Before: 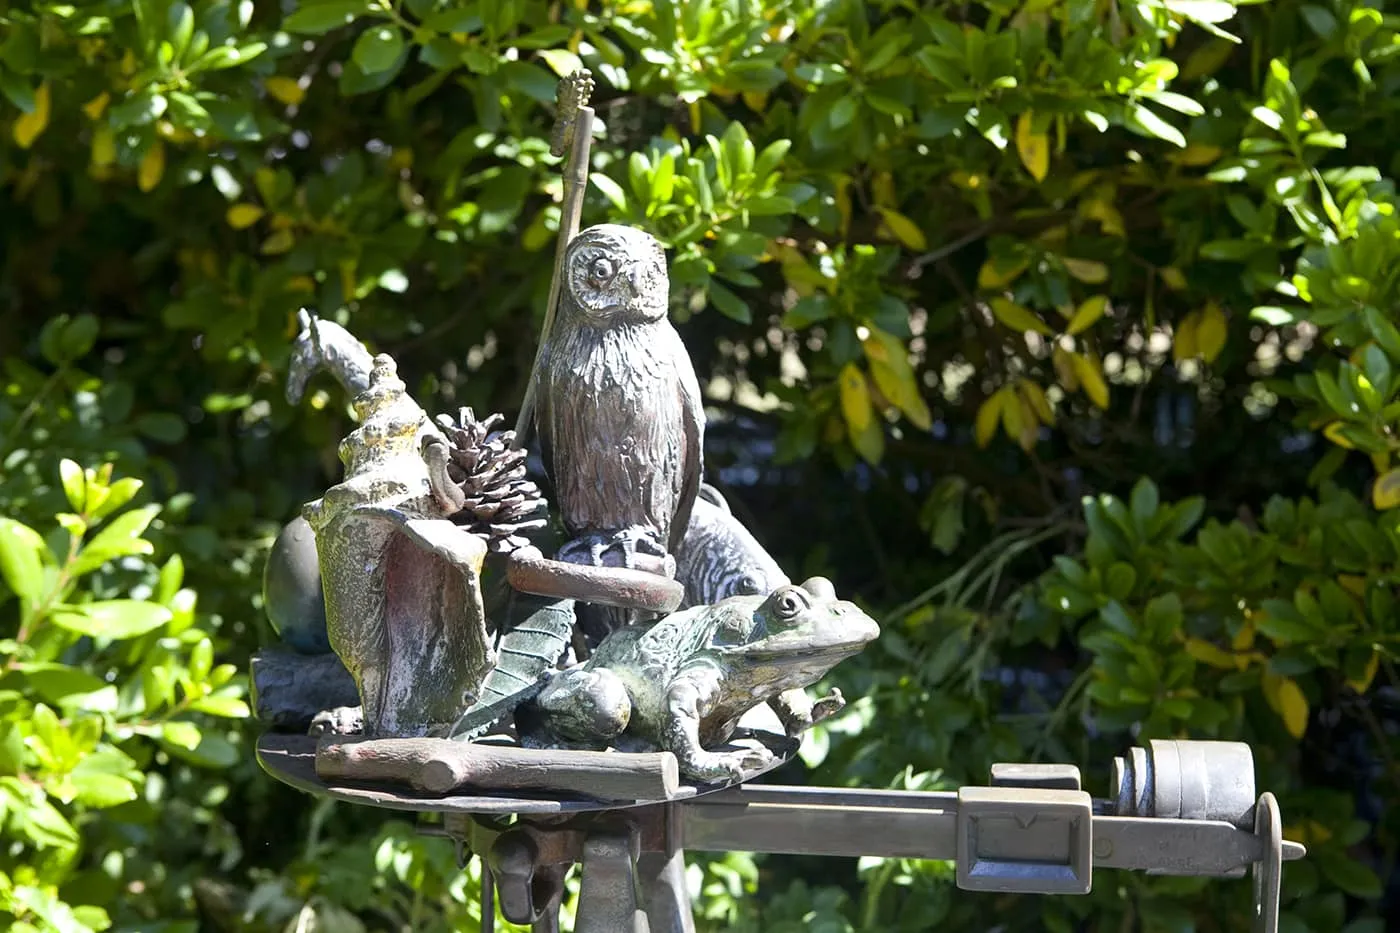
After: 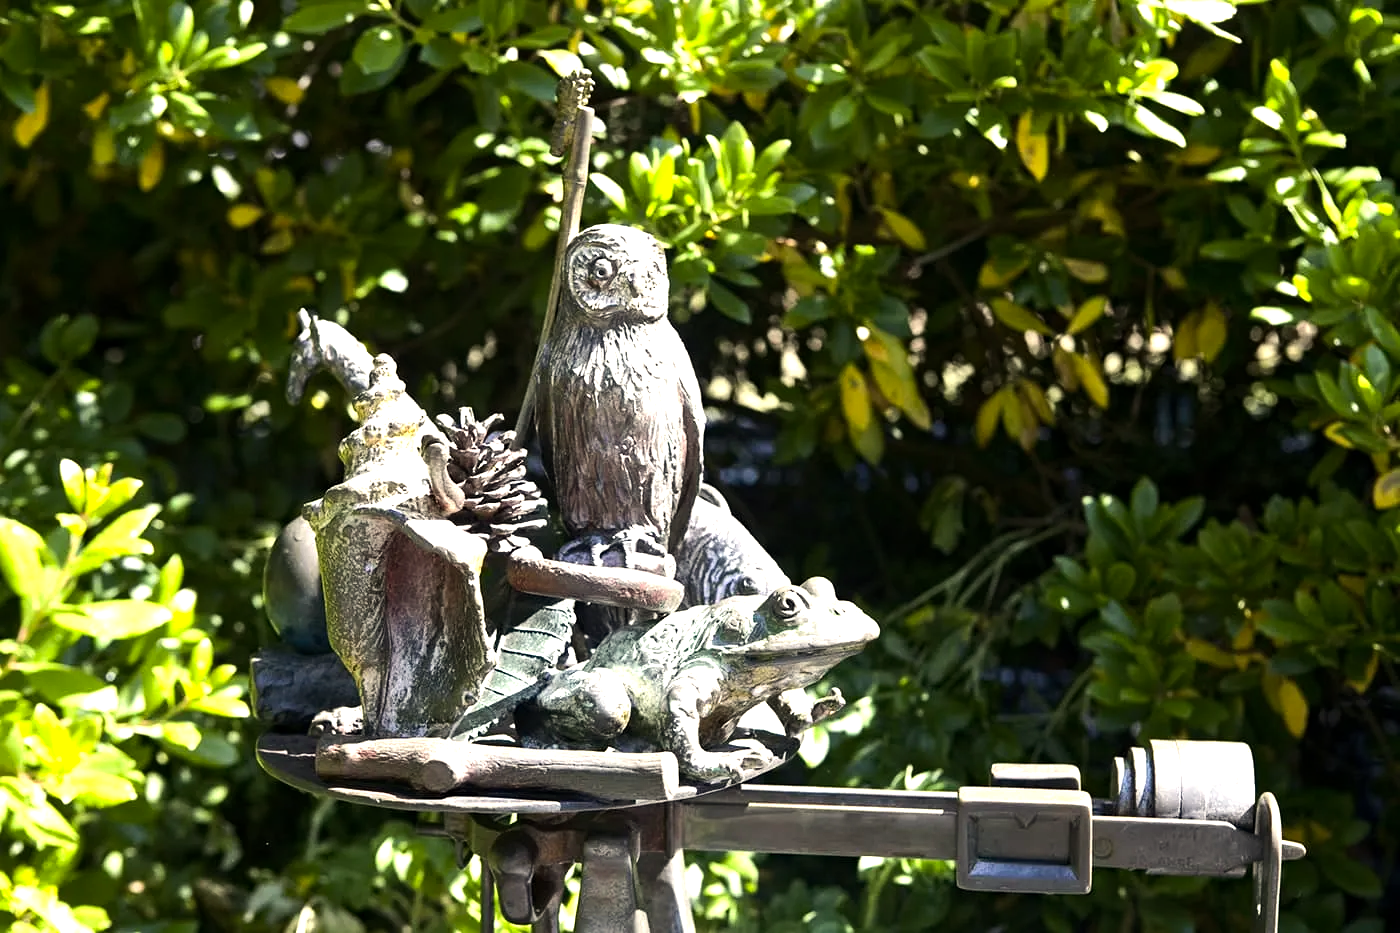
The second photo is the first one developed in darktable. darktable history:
white balance: red 1.045, blue 0.932
tone equalizer: -8 EV -0.75 EV, -7 EV -0.7 EV, -6 EV -0.6 EV, -5 EV -0.4 EV, -3 EV 0.4 EV, -2 EV 0.6 EV, -1 EV 0.7 EV, +0 EV 0.75 EV, edges refinement/feathering 500, mask exposure compensation -1.57 EV, preserve details no
haze removal: compatibility mode true, adaptive false
